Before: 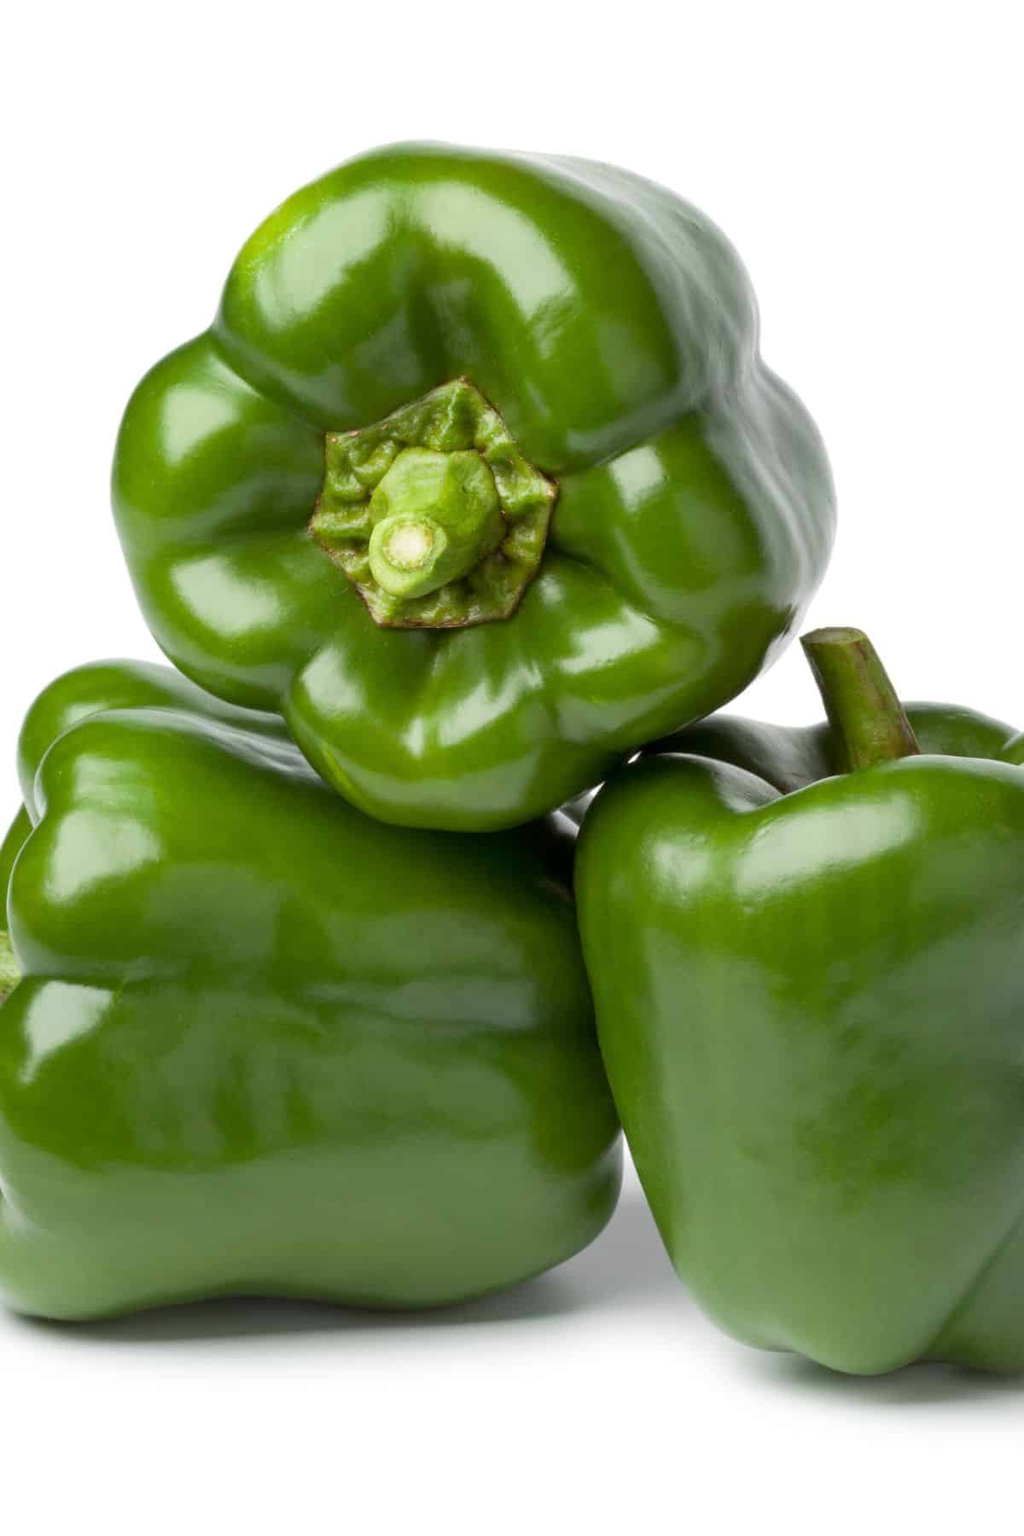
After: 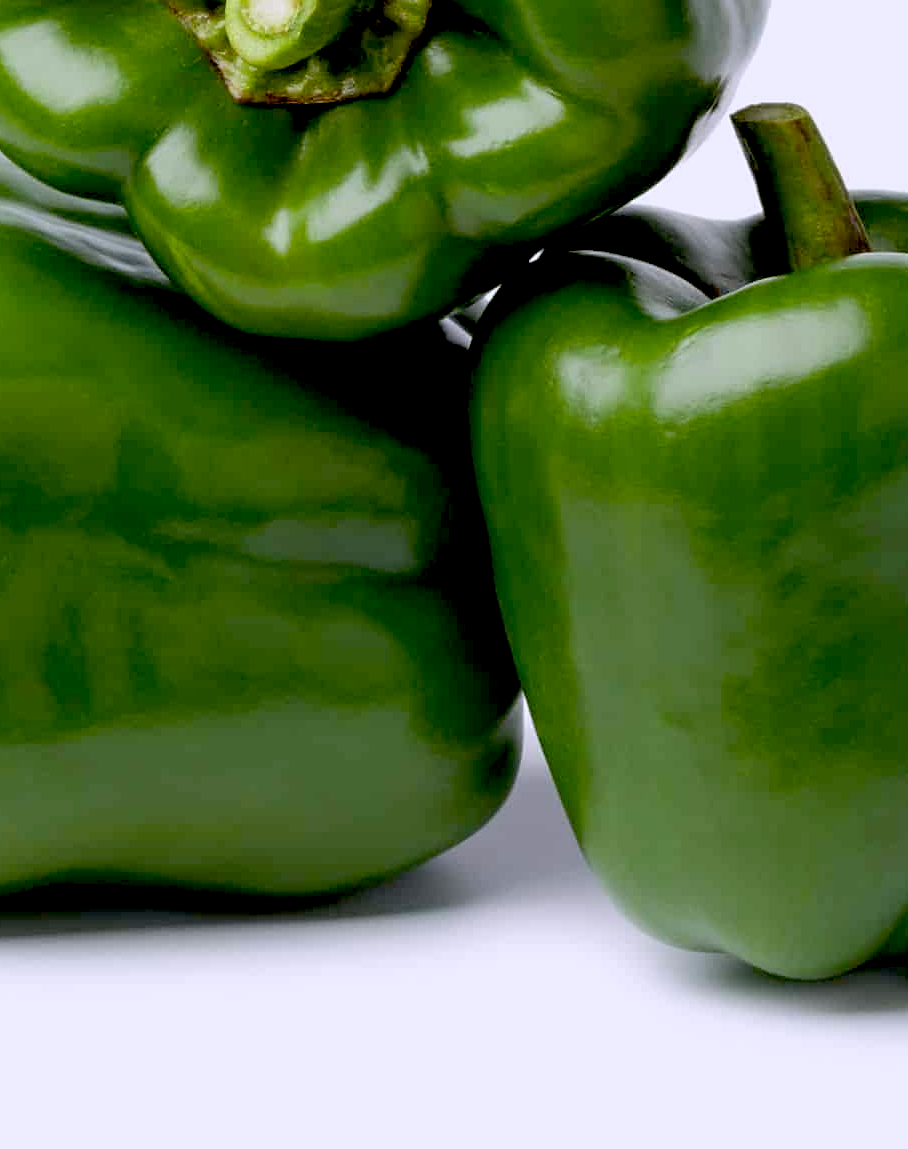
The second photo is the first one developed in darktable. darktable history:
crop and rotate: left 17.299%, top 35.115%, right 7.015%, bottom 1.024%
white balance: red 1.004, blue 1.096
sharpen: amount 0.2
exposure: black level correction 0.046, exposure -0.228 EV, compensate highlight preservation false
